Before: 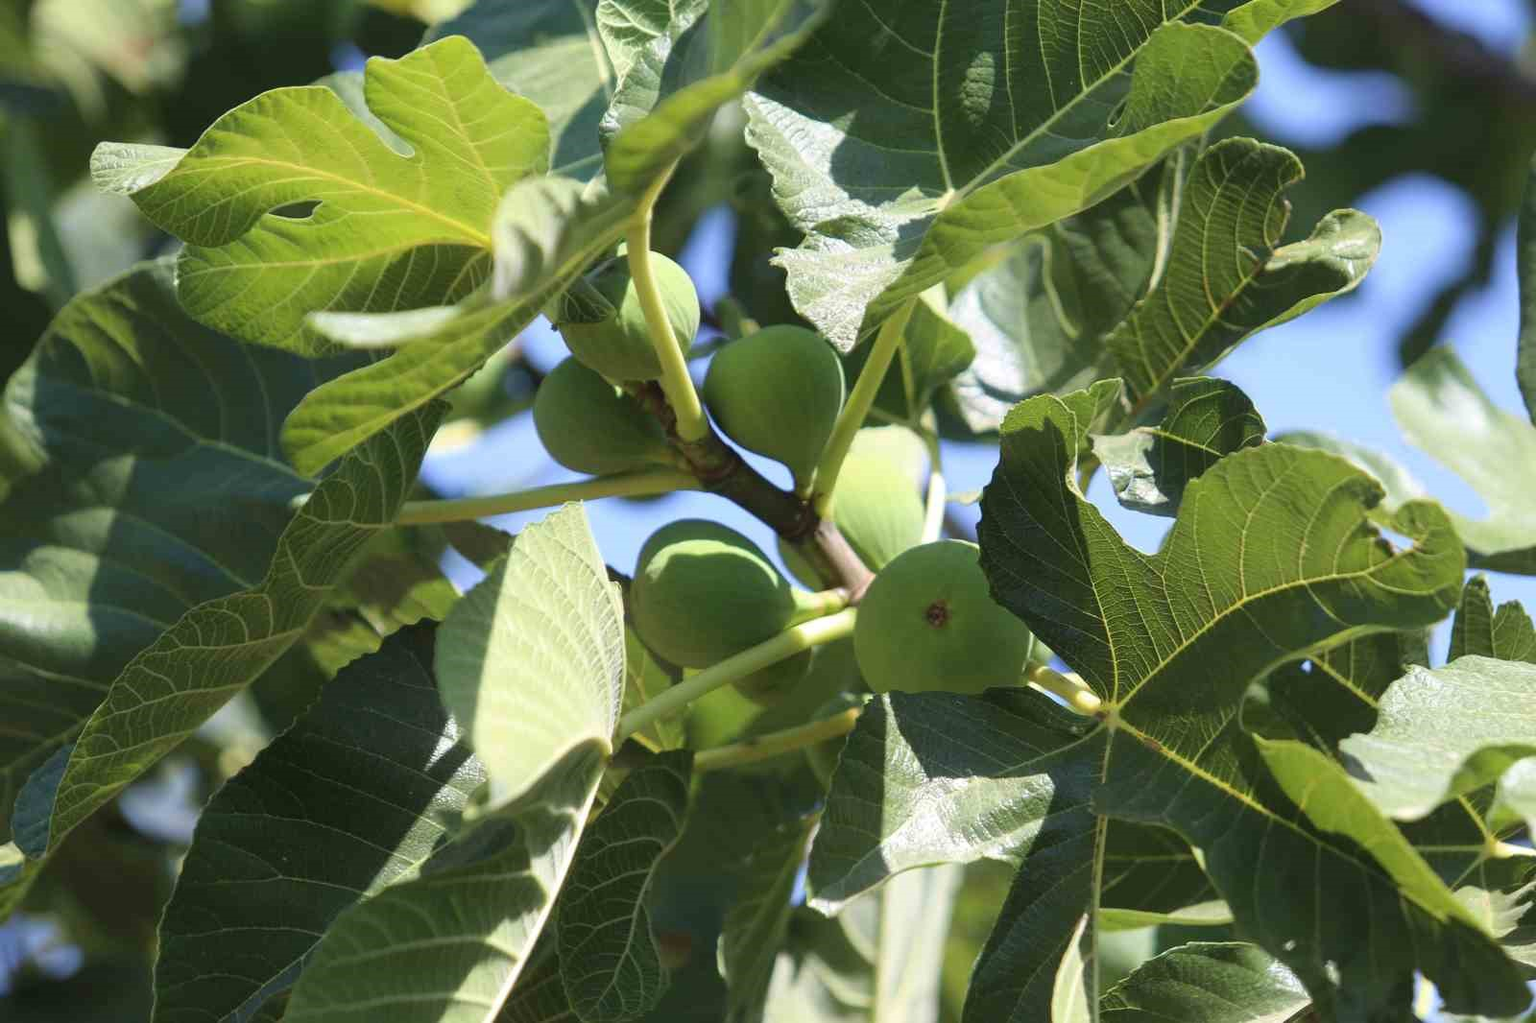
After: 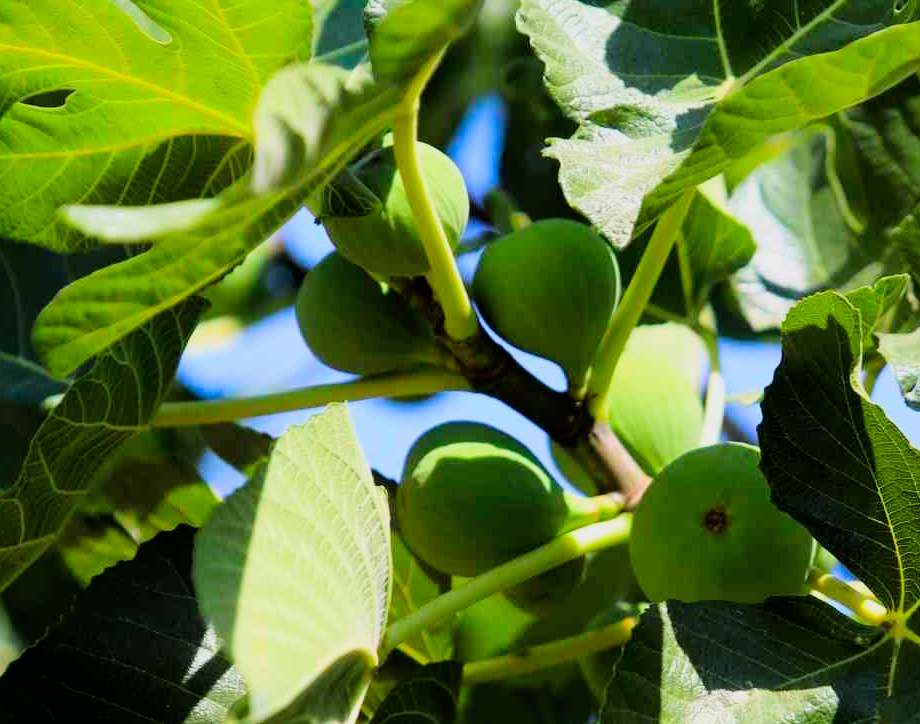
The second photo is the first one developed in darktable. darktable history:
color correction: highlights b* -0.006, saturation 1.81
crop: left 16.252%, top 11.305%, right 26.188%, bottom 20.688%
filmic rgb: black relative exposure -5.03 EV, white relative exposure 3.56 EV, threshold 2.95 EV, hardness 3.19, contrast 1.405, highlights saturation mix -30.59%, enable highlight reconstruction true
